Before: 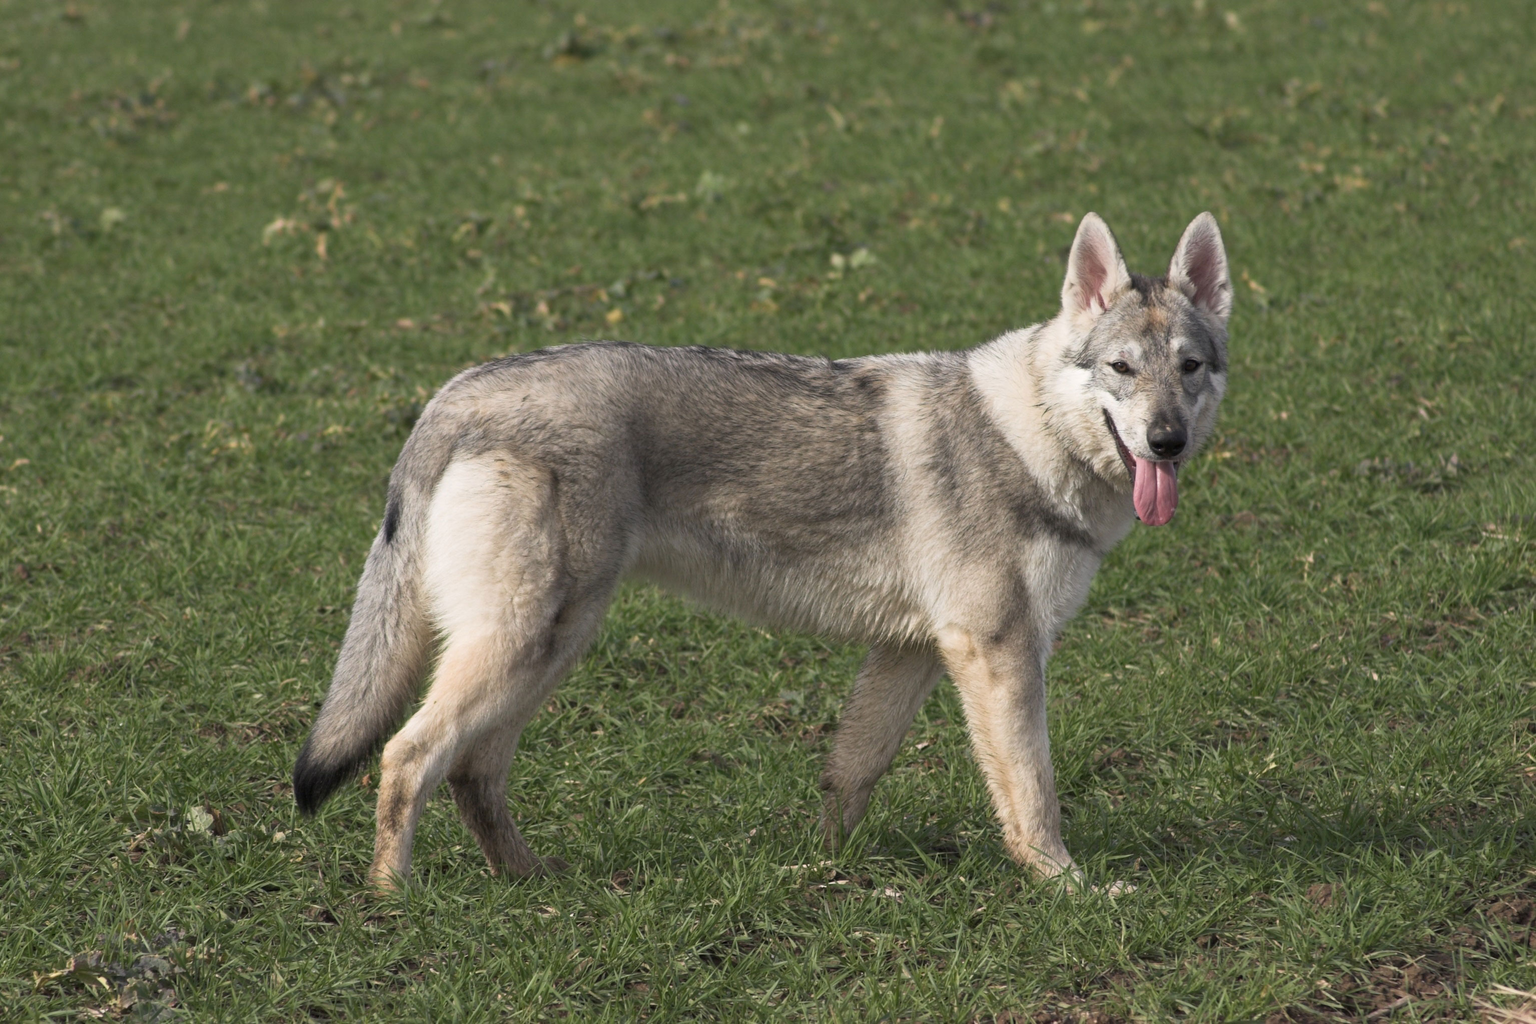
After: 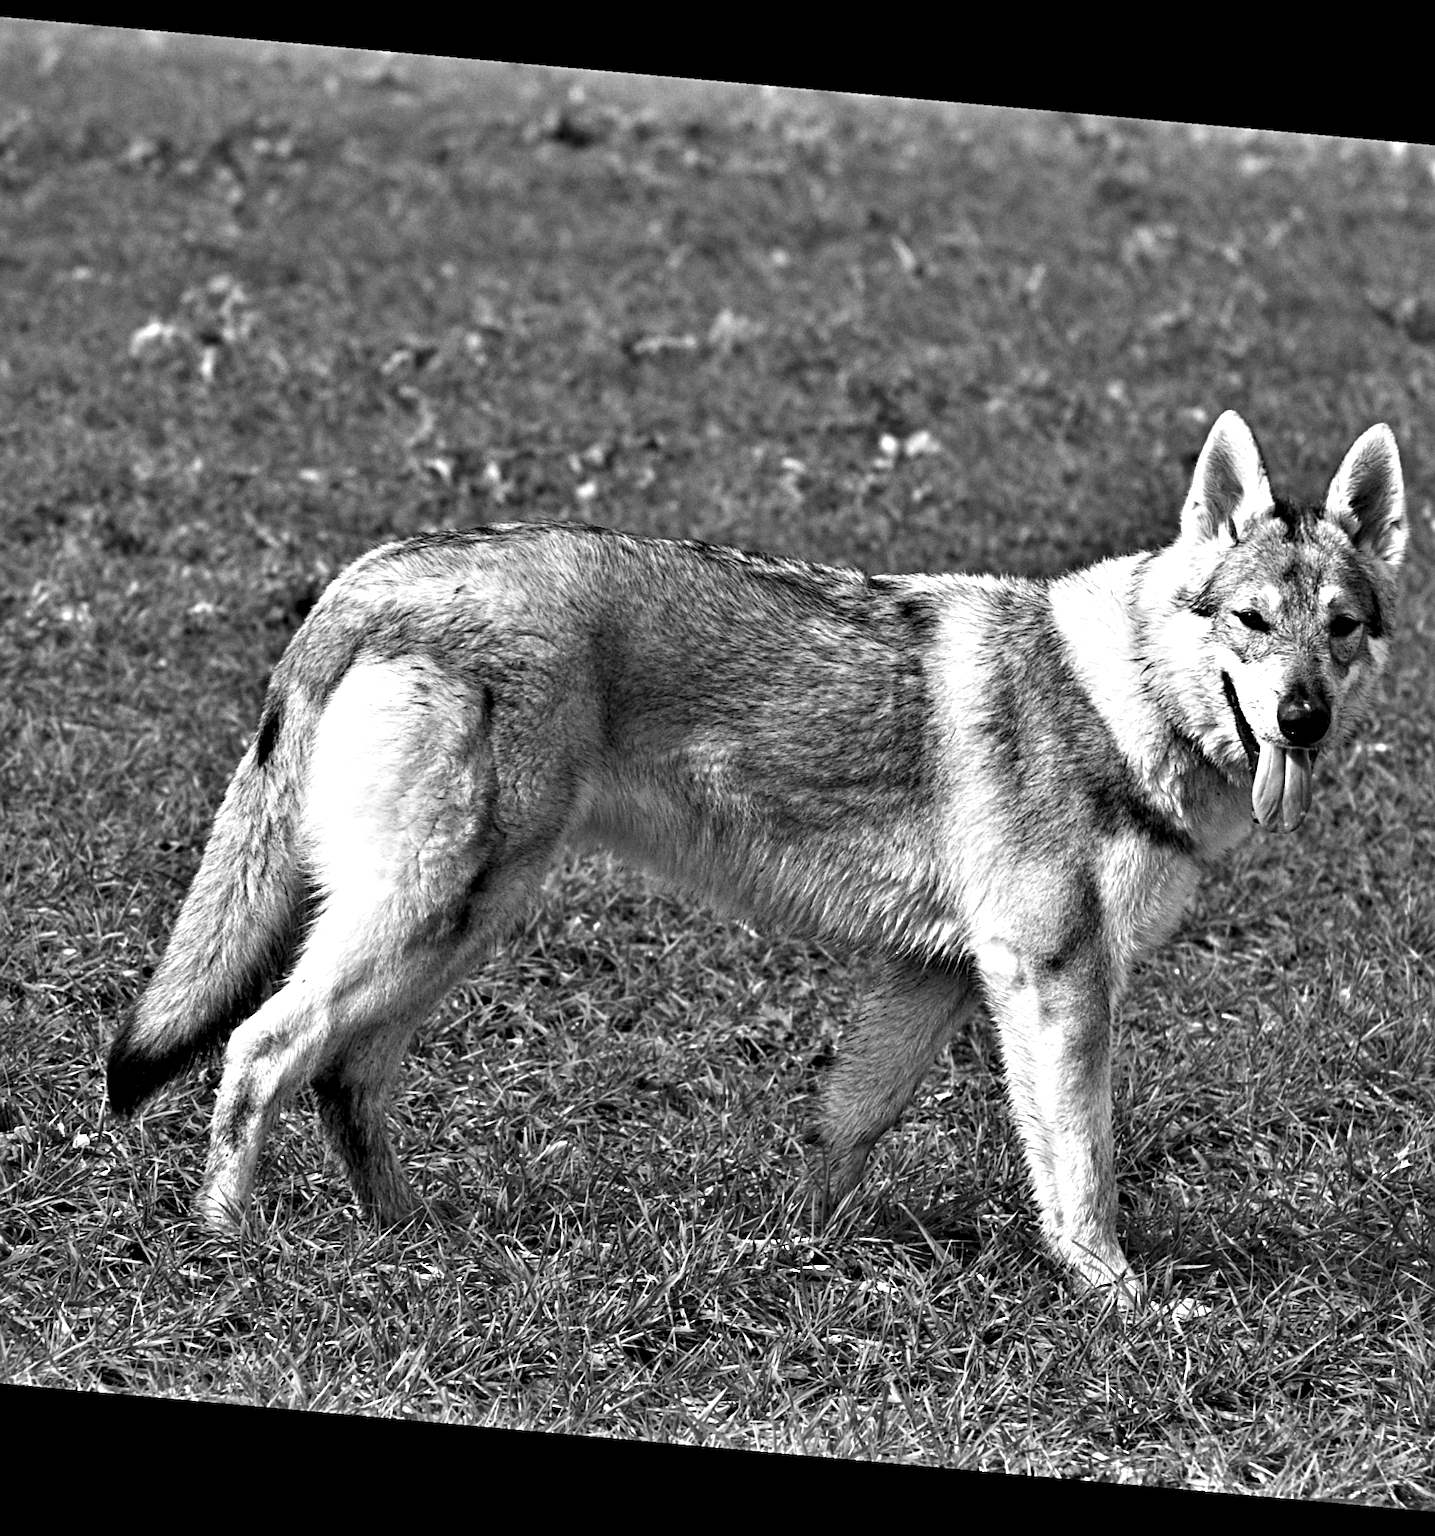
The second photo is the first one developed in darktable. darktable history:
exposure: exposure 0.178 EV, compensate exposure bias true, compensate highlight preservation false
contrast brightness saturation: saturation -0.05
contrast equalizer: octaves 7, y [[0.48, 0.654, 0.731, 0.706, 0.772, 0.382], [0.55 ×6], [0 ×6], [0 ×6], [0 ×6]]
crop and rotate: left 14.436%, right 18.898%
grain: coarseness 0.09 ISO
rotate and perspective: rotation 5.12°, automatic cropping off
sharpen: on, module defaults
monochrome: a 32, b 64, size 2.3
